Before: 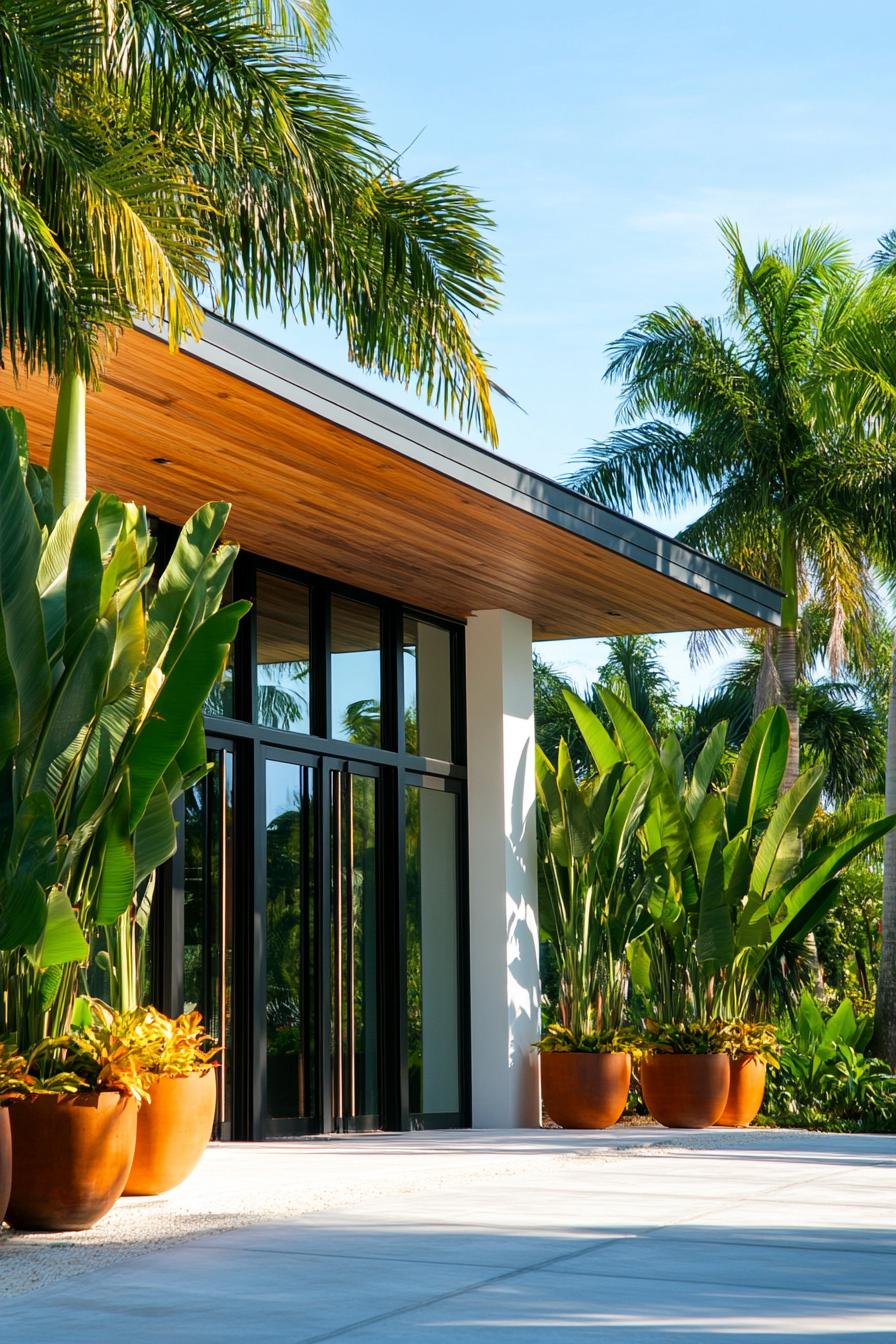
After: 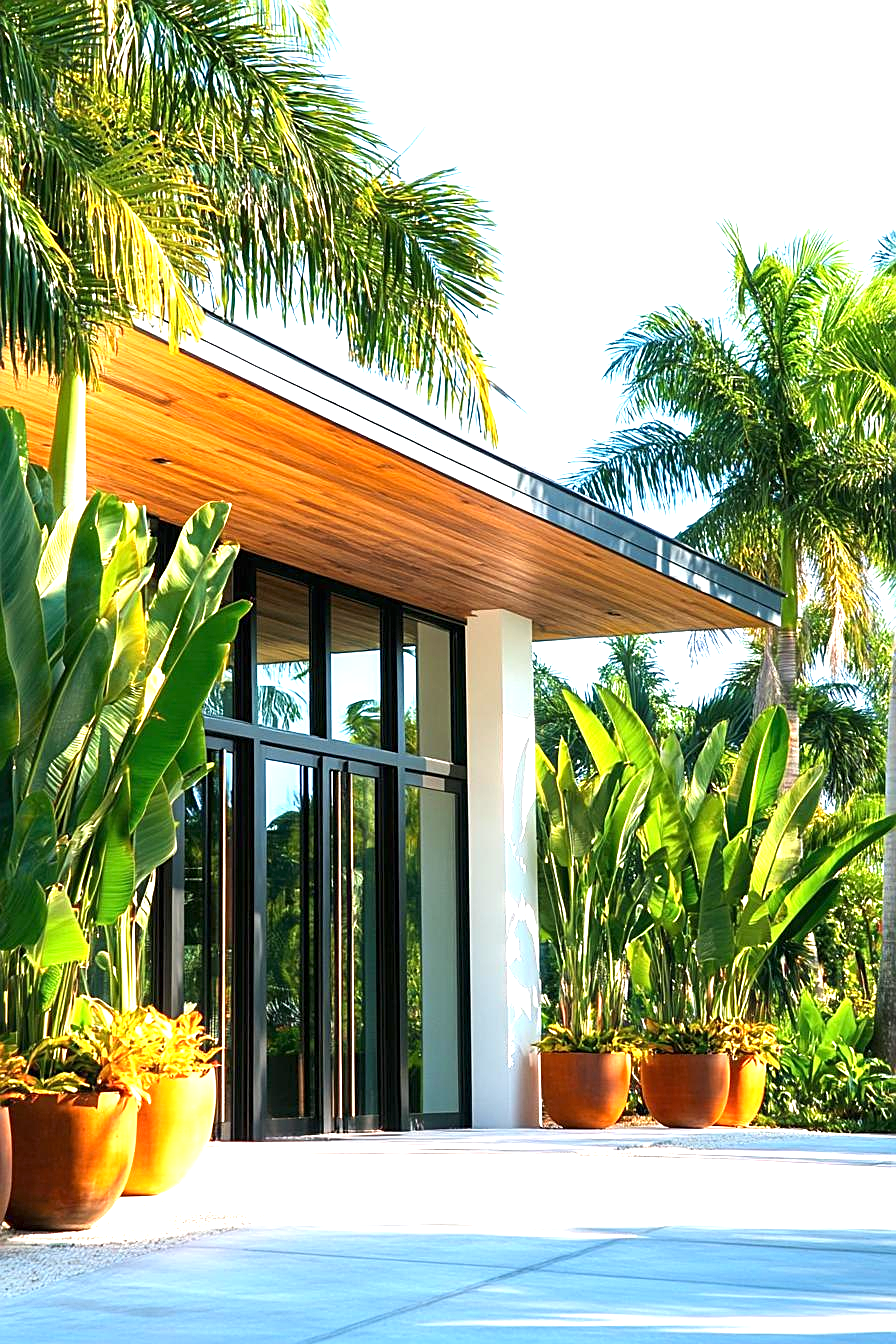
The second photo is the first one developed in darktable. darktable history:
sharpen: on, module defaults
exposure: black level correction 0, exposure 1.37 EV, compensate highlight preservation false
